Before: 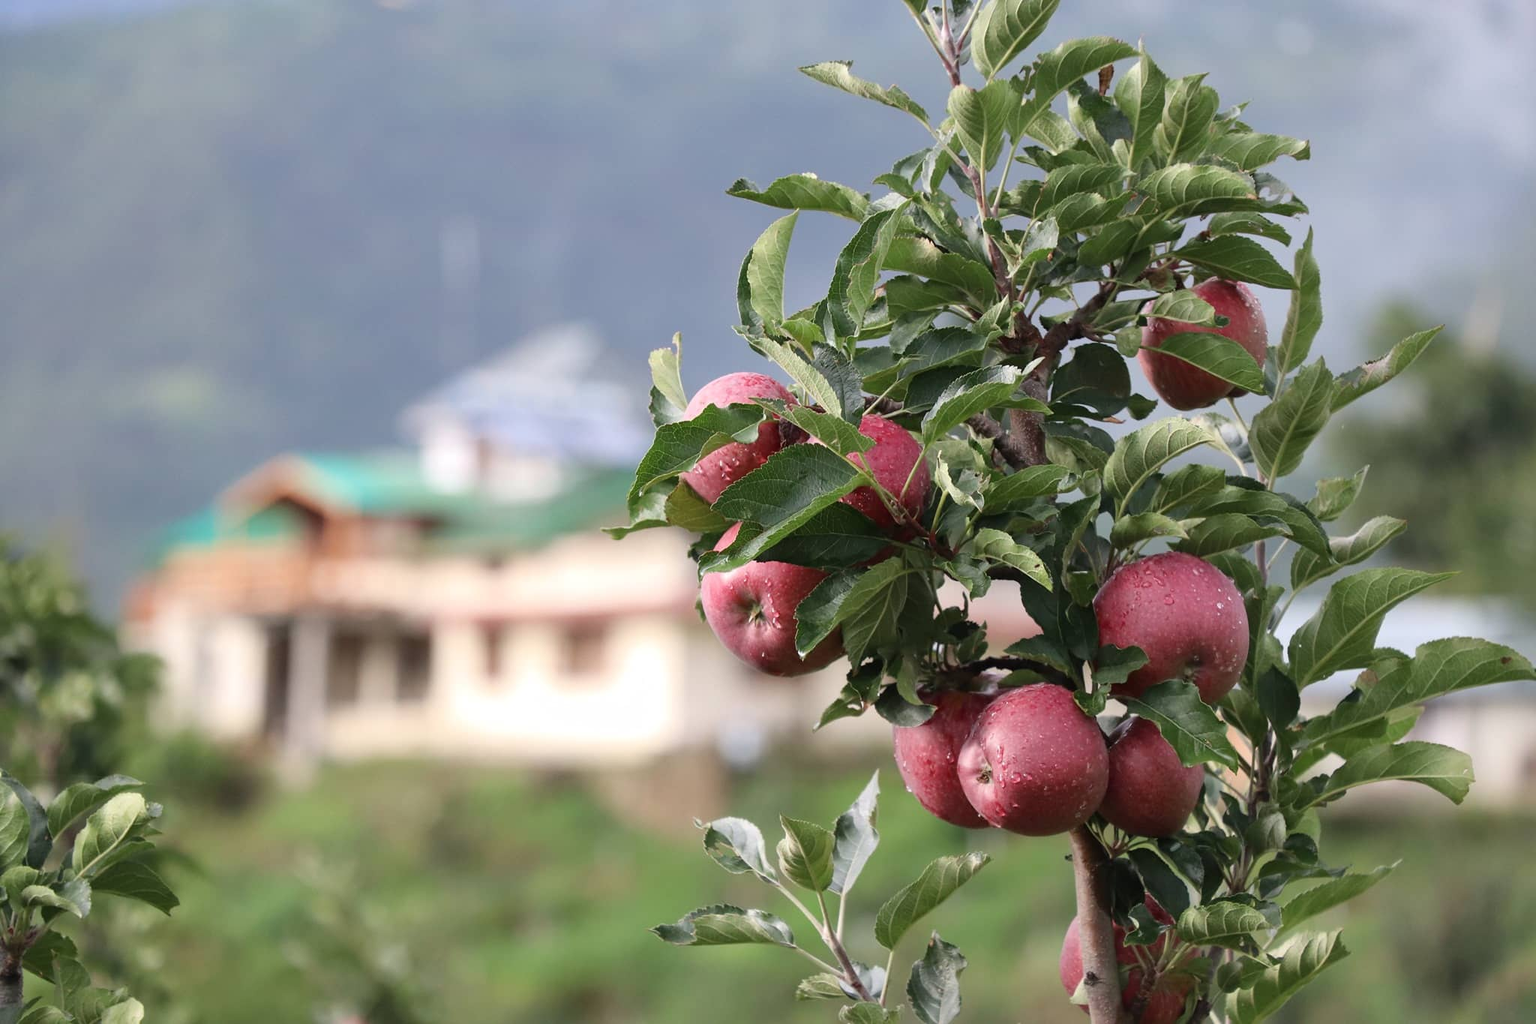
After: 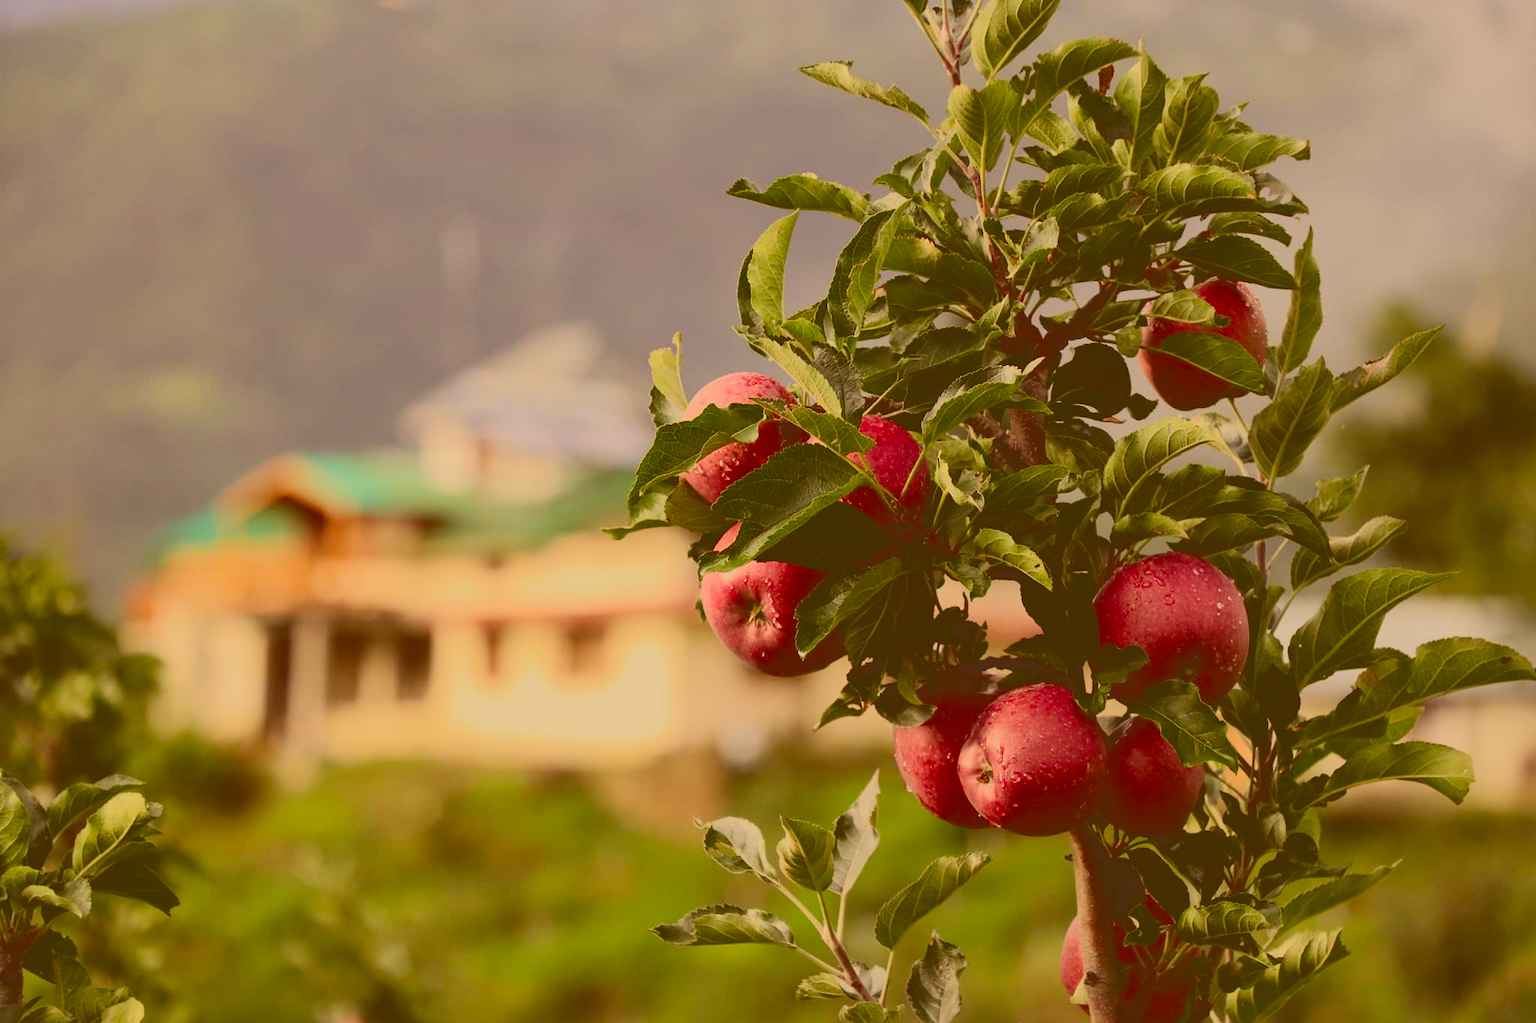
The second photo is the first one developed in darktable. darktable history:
color correction: highlights a* 1.07, highlights b* 23.74, shadows a* 16.12, shadows b* 24.37
color balance rgb: power › luminance -3.563%, power › chroma 0.539%, power › hue 40.69°, highlights gain › chroma 2.043%, highlights gain › hue 66.05°, perceptual saturation grading › global saturation 10.528%, global vibrance 20%
tone curve: curves: ch0 [(0, 0.23) (0.125, 0.207) (0.245, 0.227) (0.736, 0.695) (1, 0.824)], color space Lab, independent channels, preserve colors none
